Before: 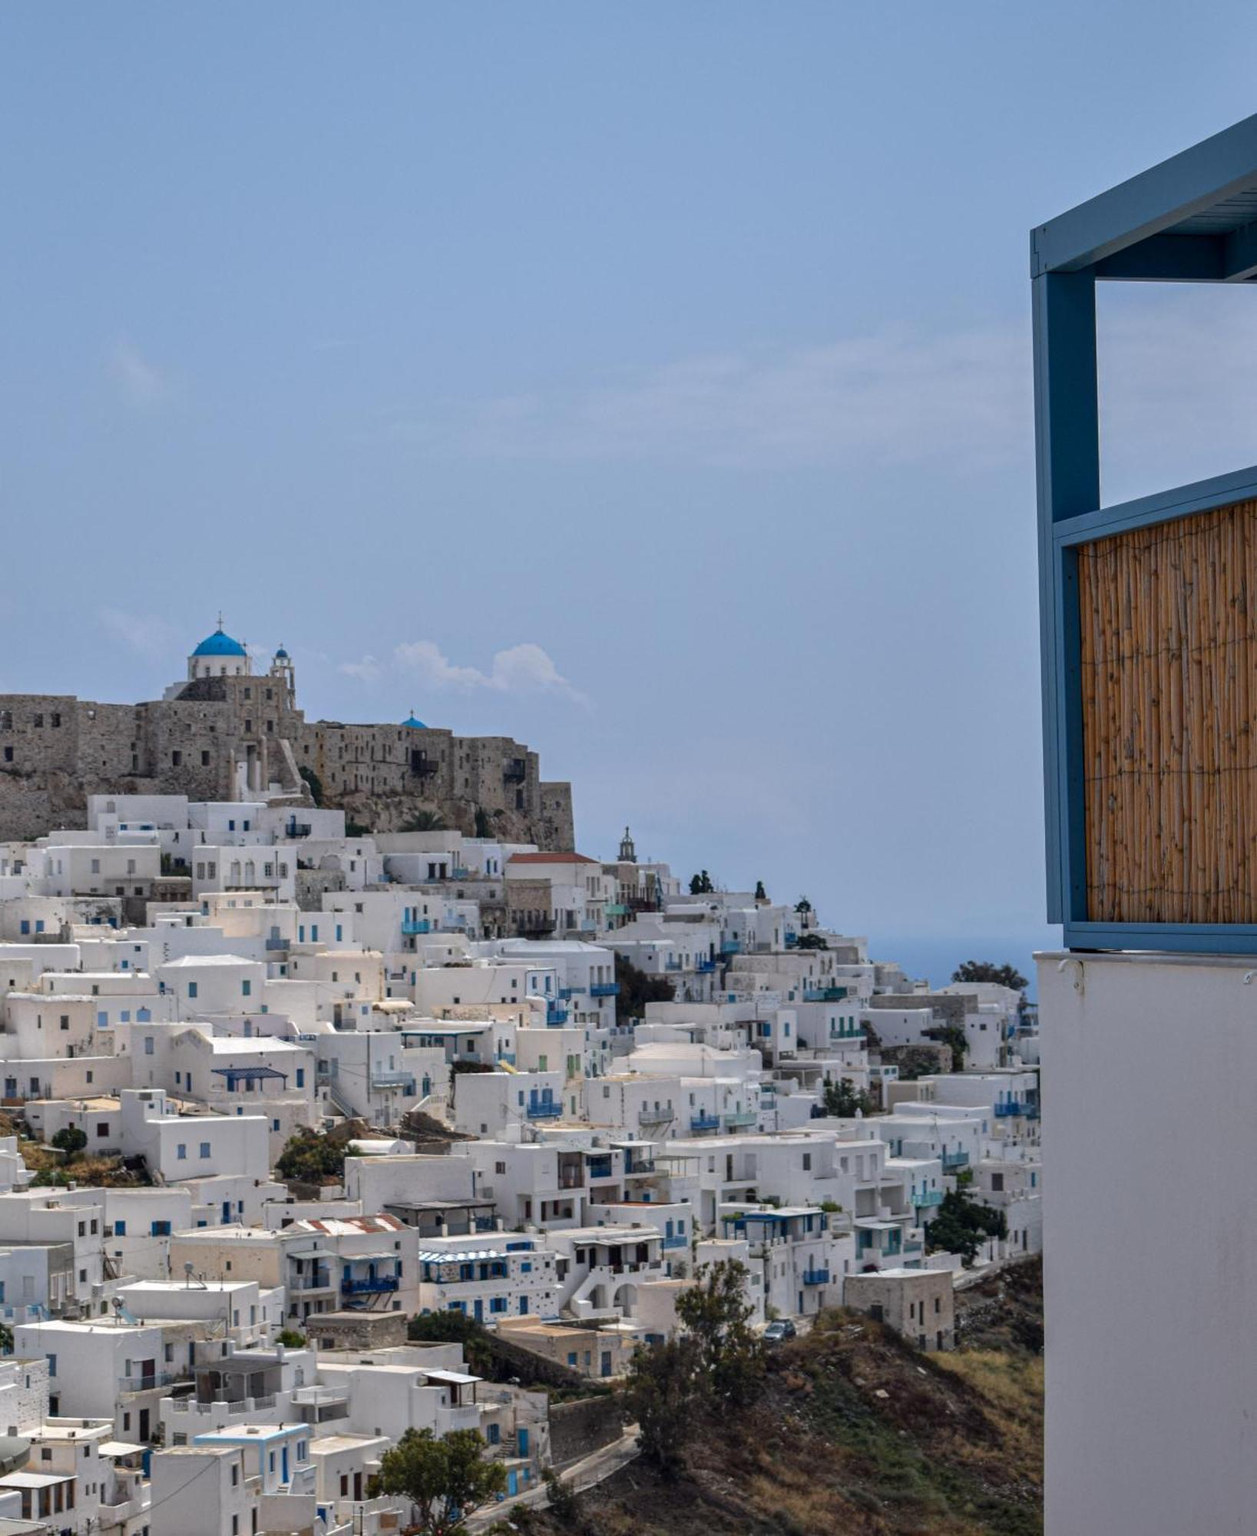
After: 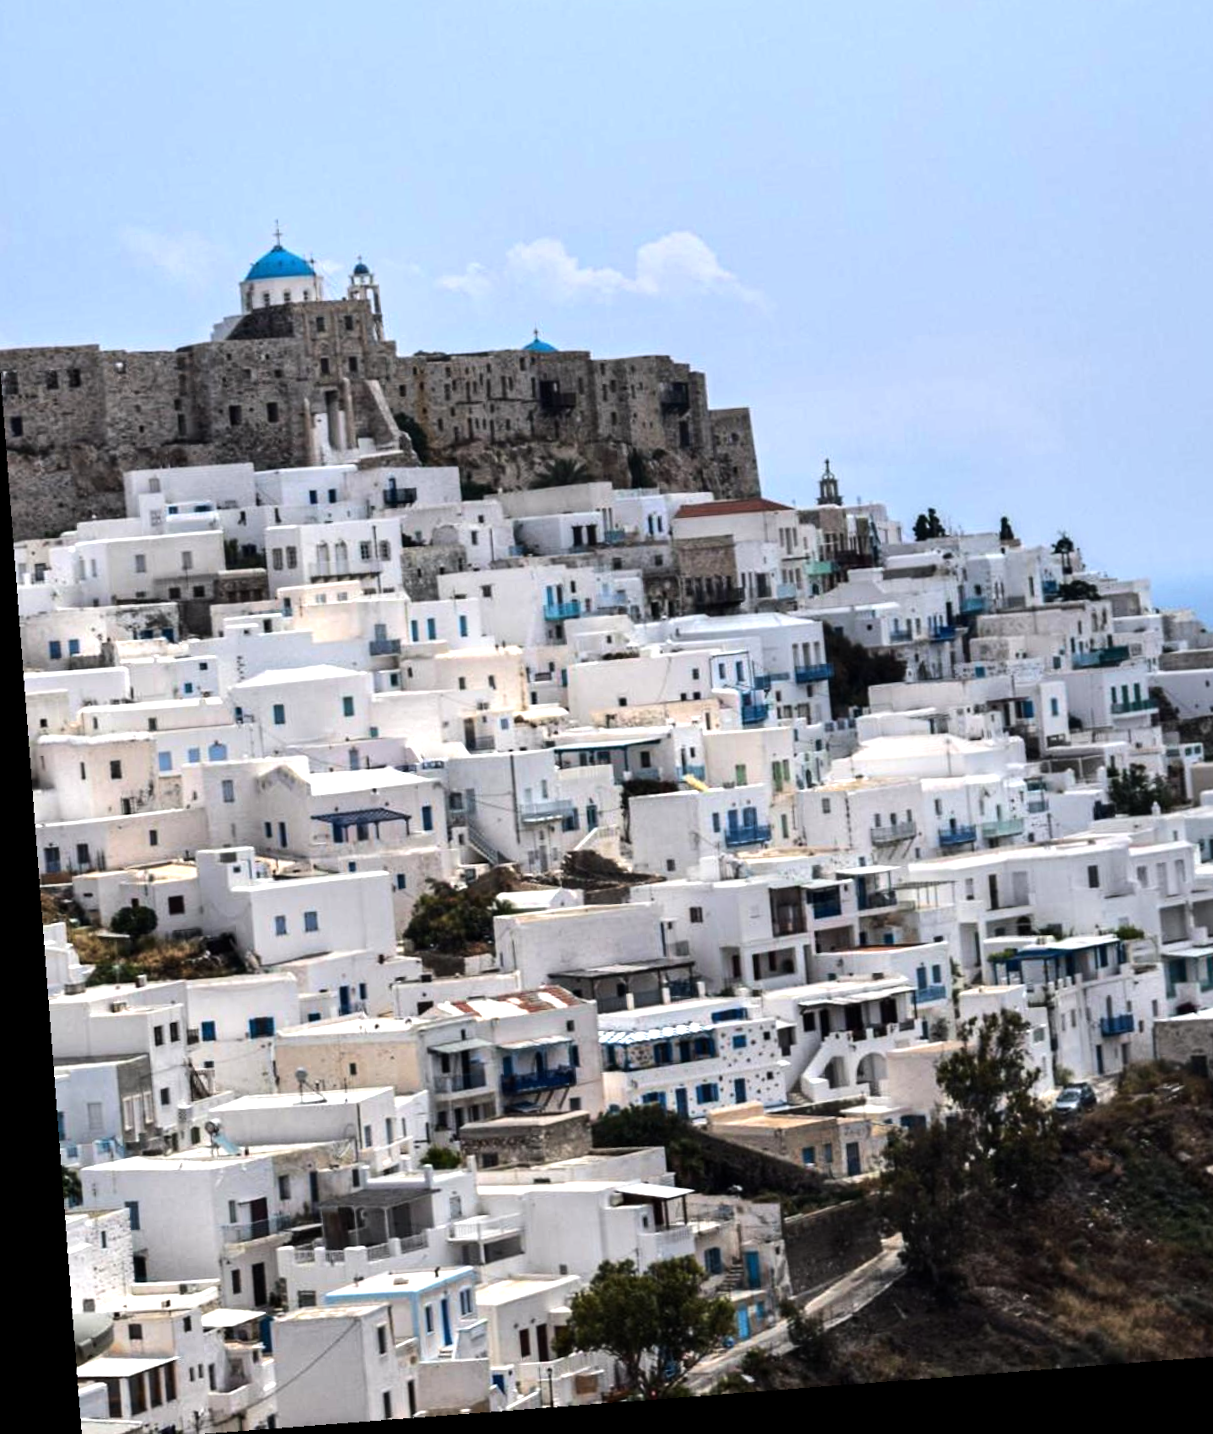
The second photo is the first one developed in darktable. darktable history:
tone equalizer: -8 EV -1.08 EV, -7 EV -1.01 EV, -6 EV -0.867 EV, -5 EV -0.578 EV, -3 EV 0.578 EV, -2 EV 0.867 EV, -1 EV 1.01 EV, +0 EV 1.08 EV, edges refinement/feathering 500, mask exposure compensation -1.57 EV, preserve details no
crop and rotate: angle -0.82°, left 3.85%, top 31.828%, right 27.992%
rotate and perspective: rotation -5.2°, automatic cropping off
